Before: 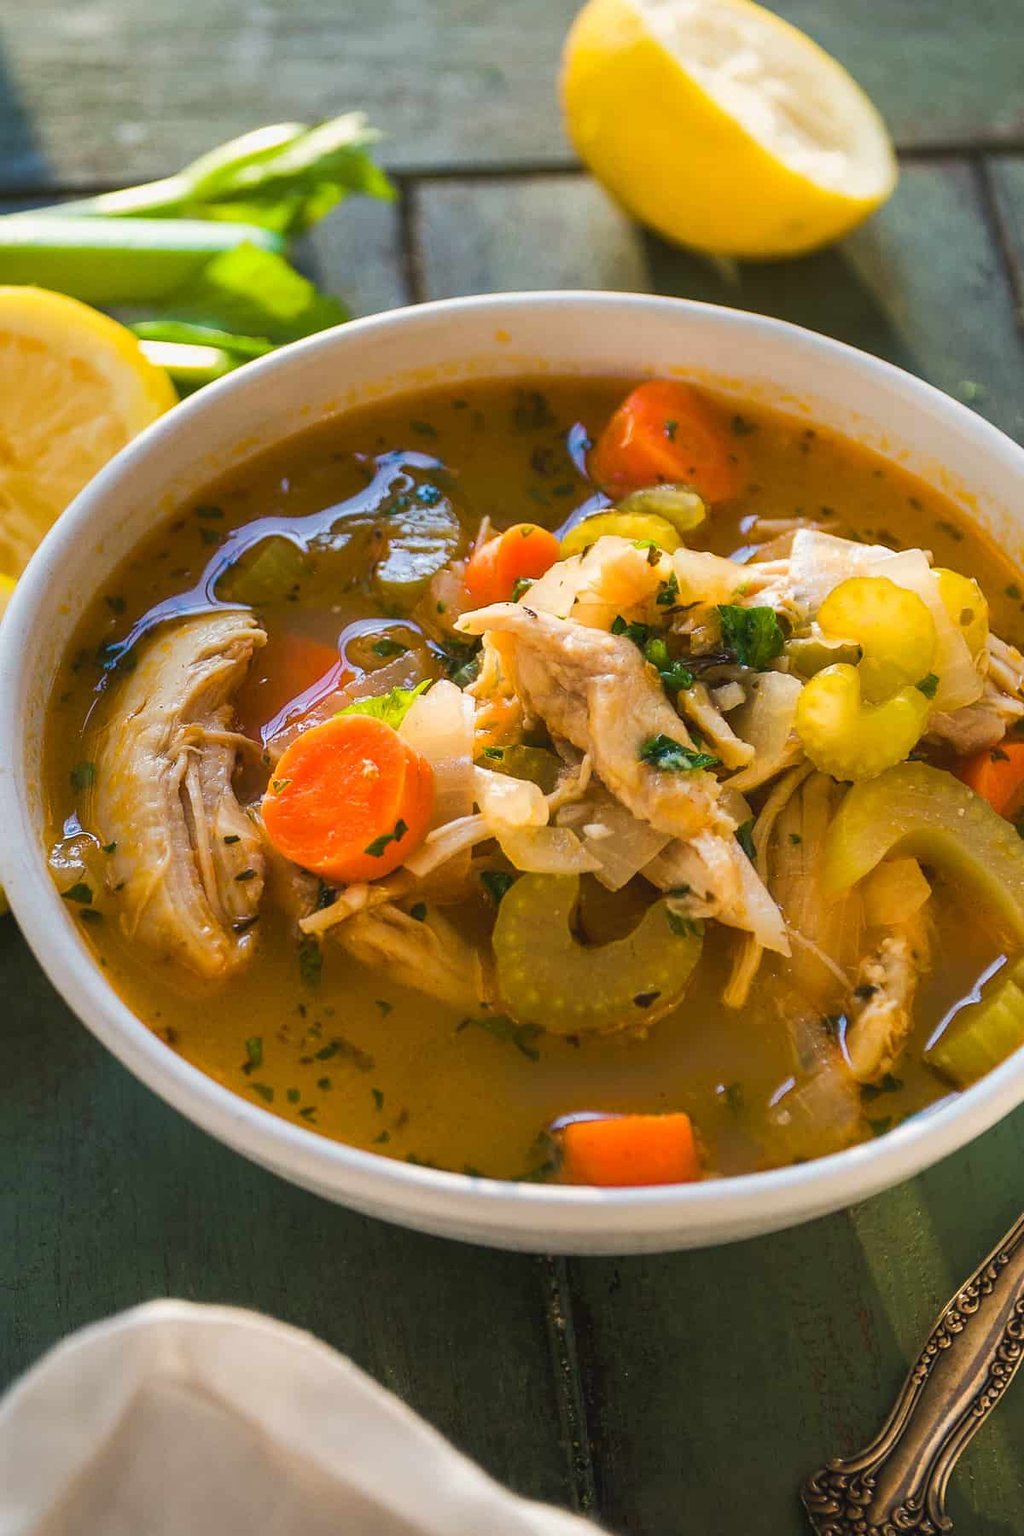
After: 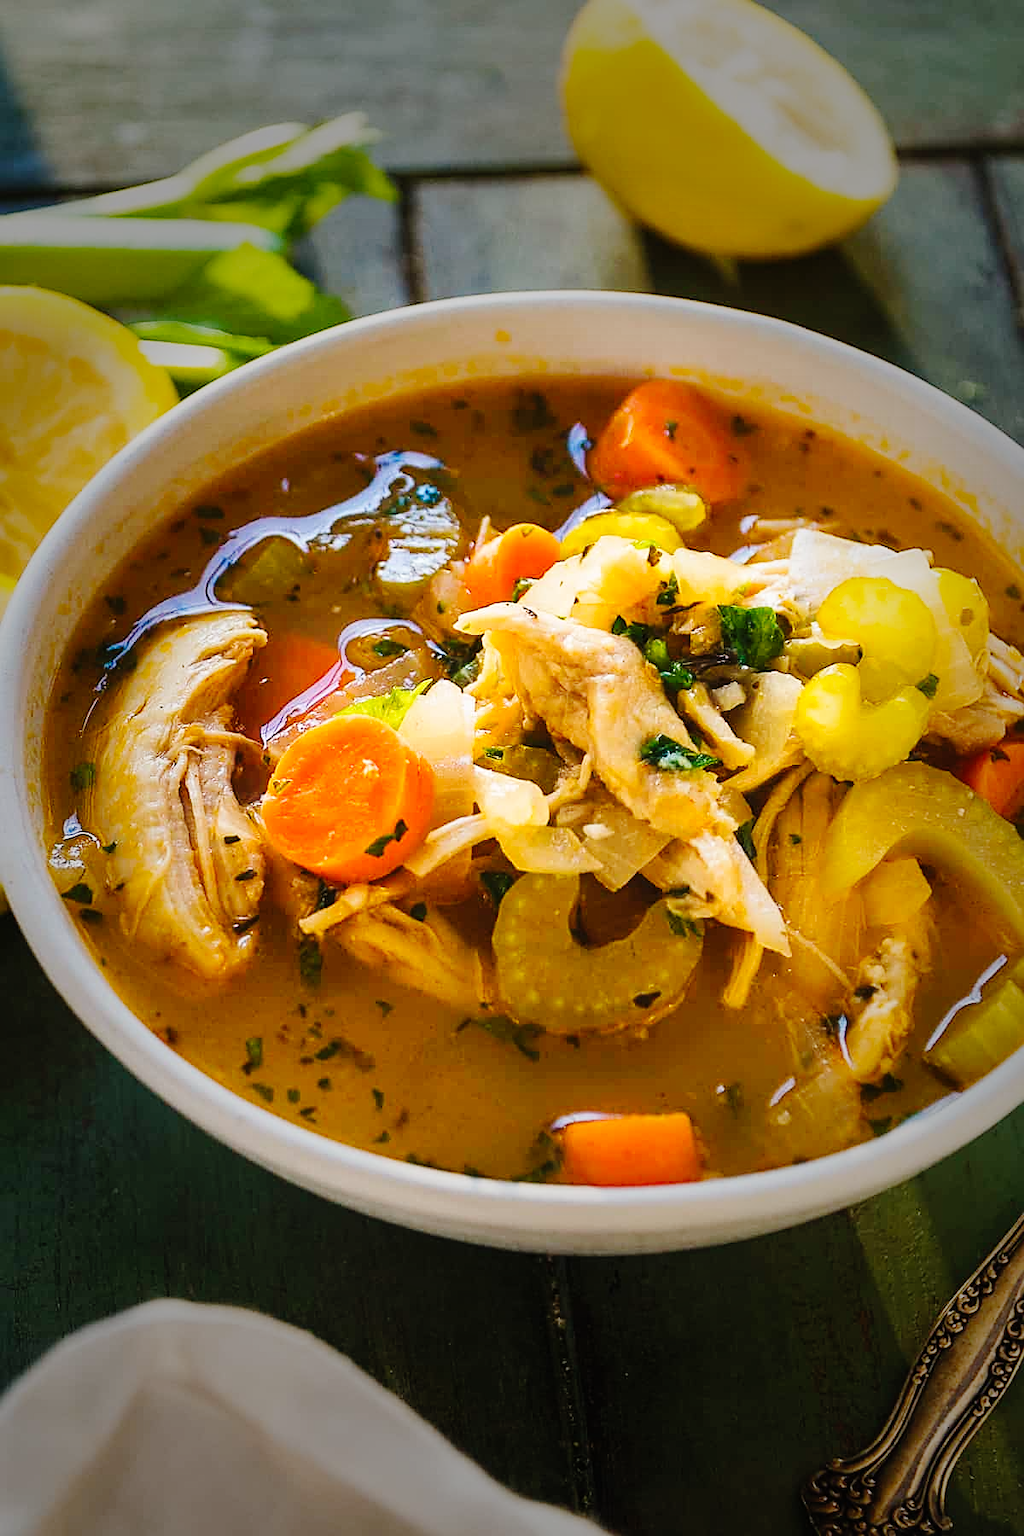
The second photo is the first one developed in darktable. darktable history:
sharpen: on, module defaults
base curve: curves: ch0 [(0, 0) (0.036, 0.025) (0.121, 0.166) (0.206, 0.329) (0.605, 0.79) (1, 1)], preserve colors none
vignetting: fall-off start 39.39%, fall-off radius 40.35%, brightness -0.644, saturation -0.004
